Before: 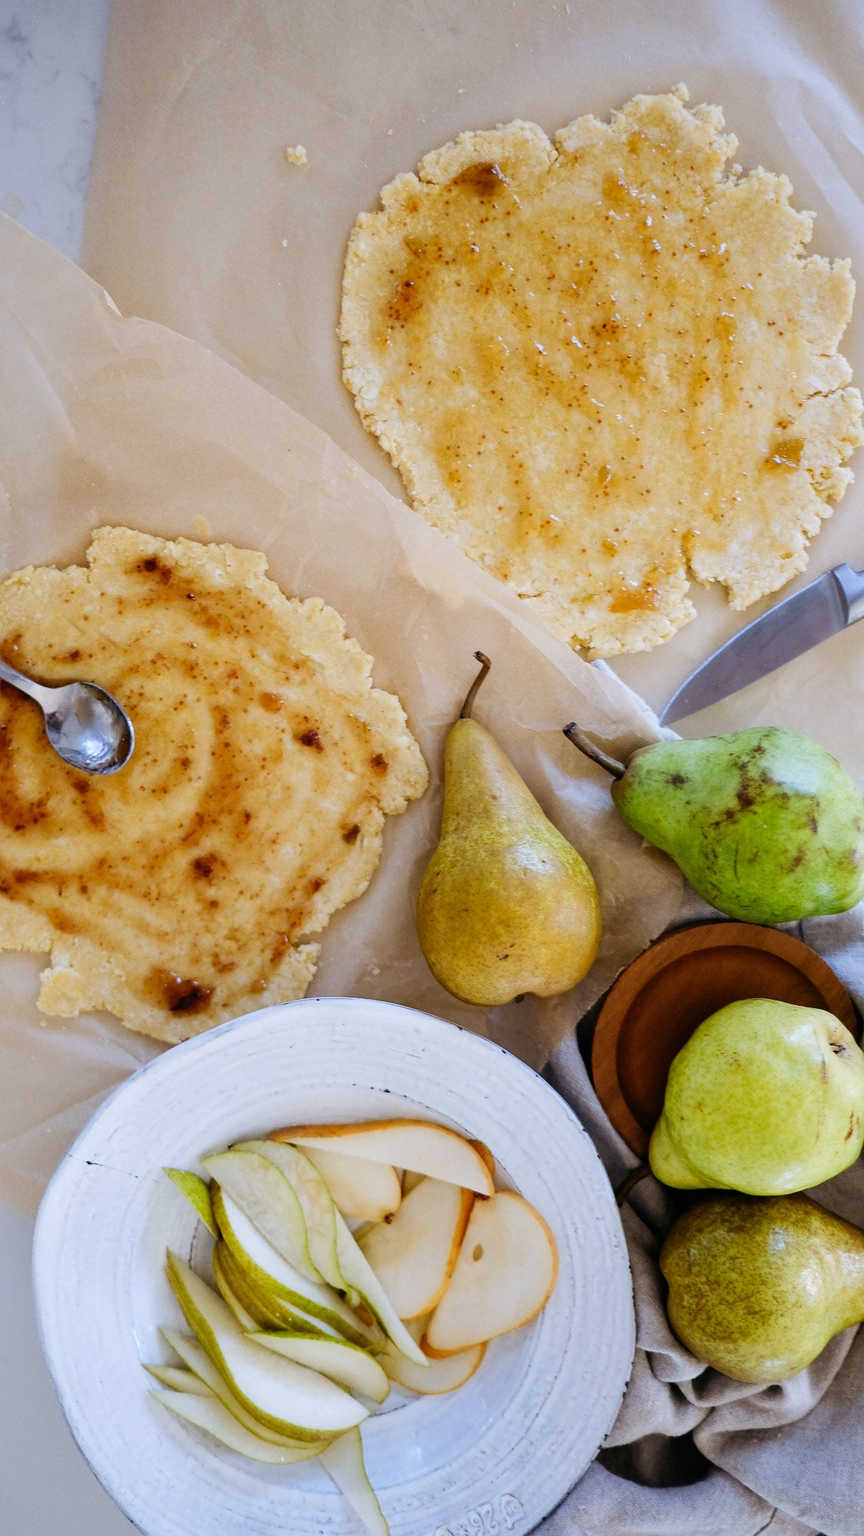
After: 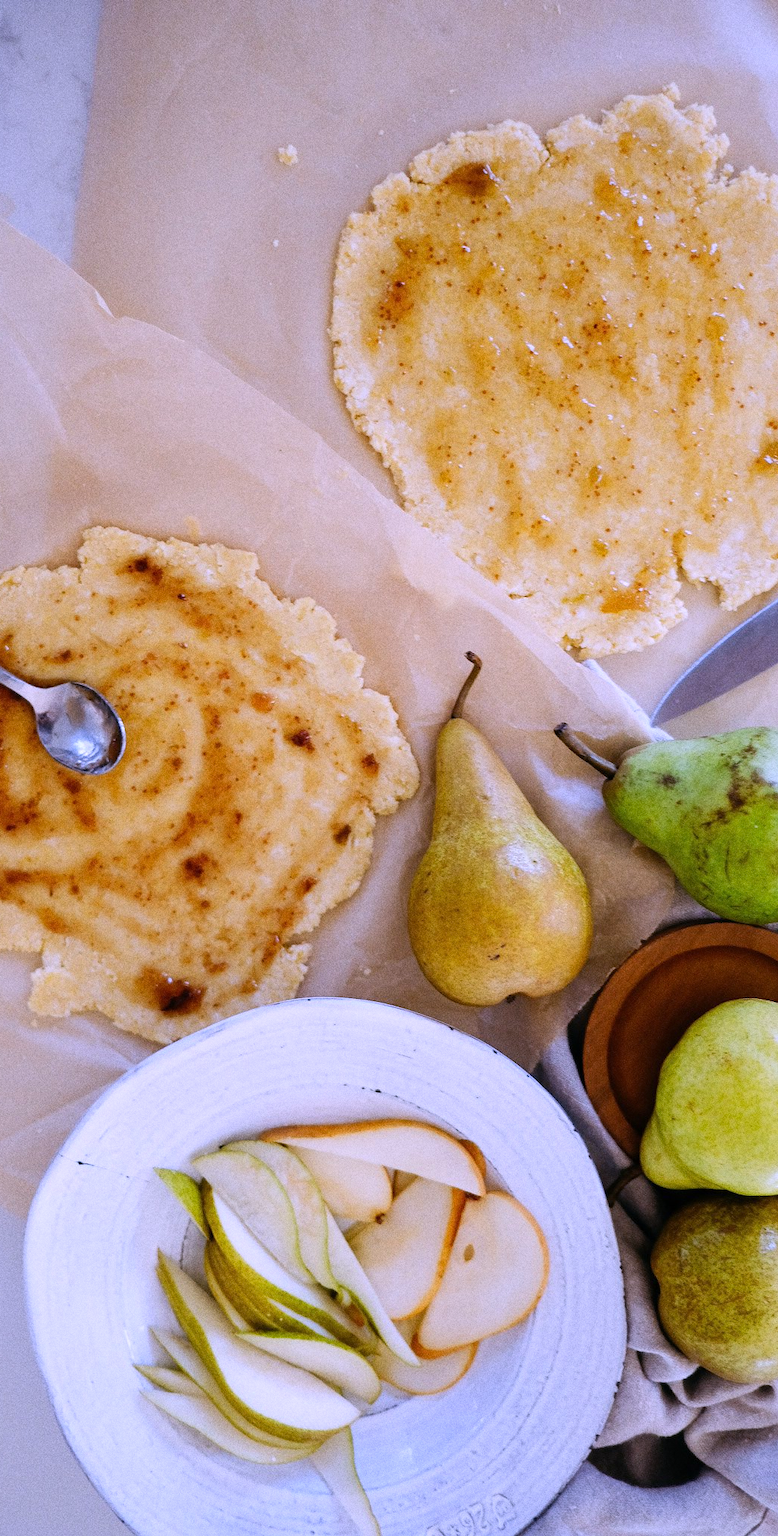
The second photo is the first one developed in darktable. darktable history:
grain: coarseness 8.68 ISO, strength 31.94%
crop and rotate: left 1.088%, right 8.807%
white balance: red 1.042, blue 1.17
